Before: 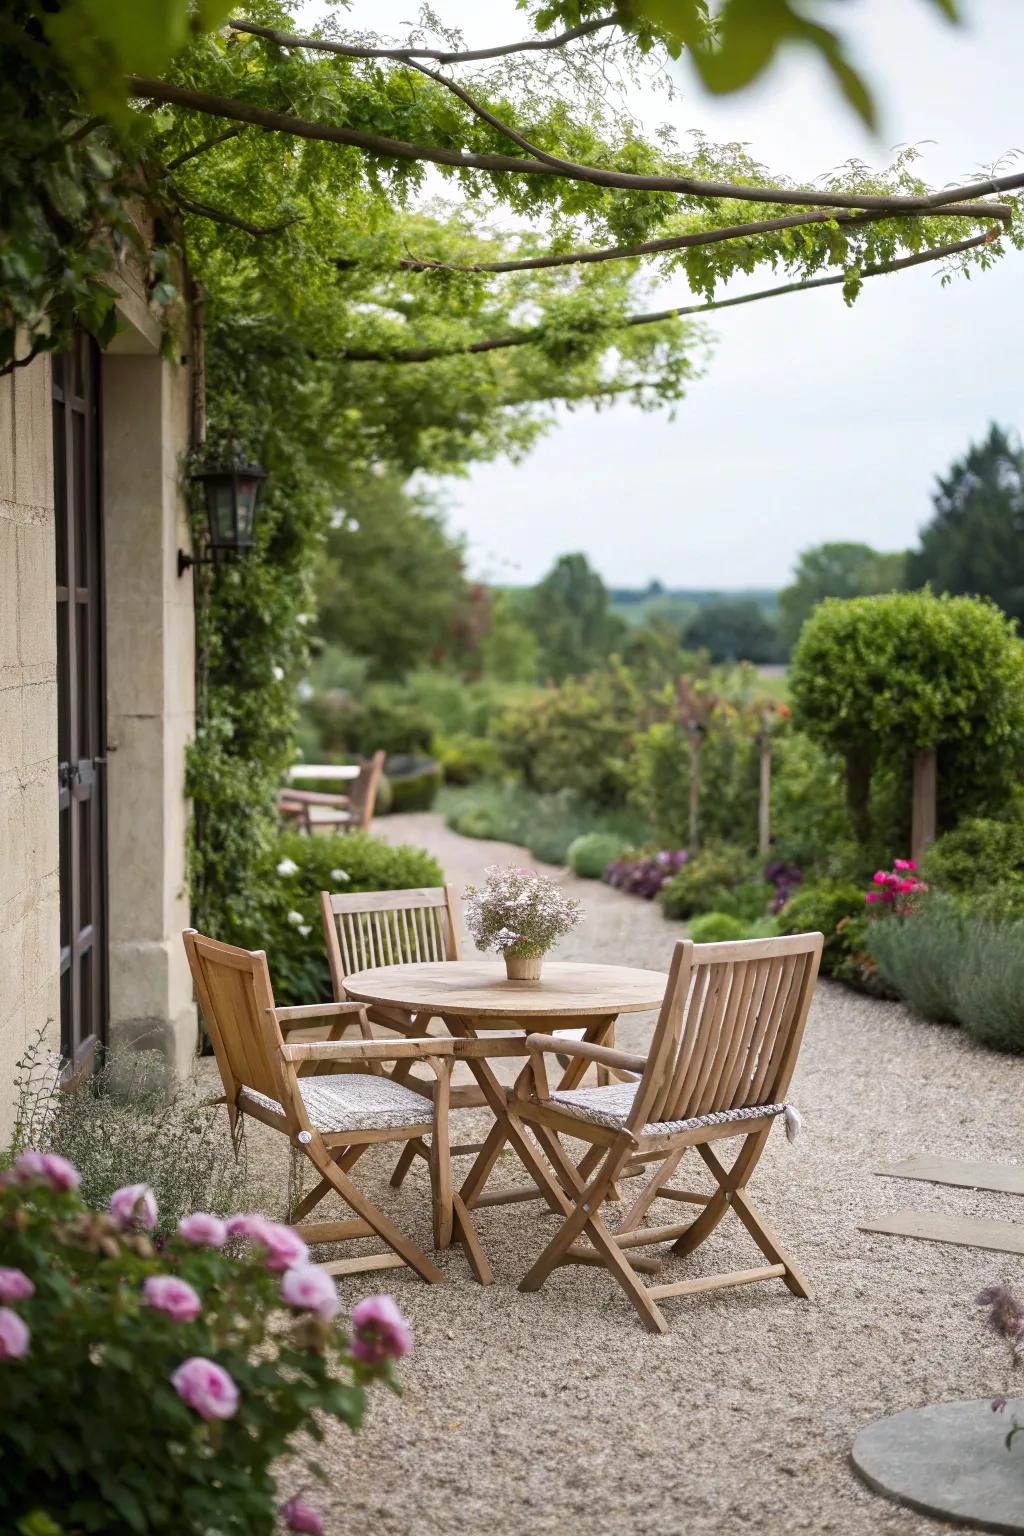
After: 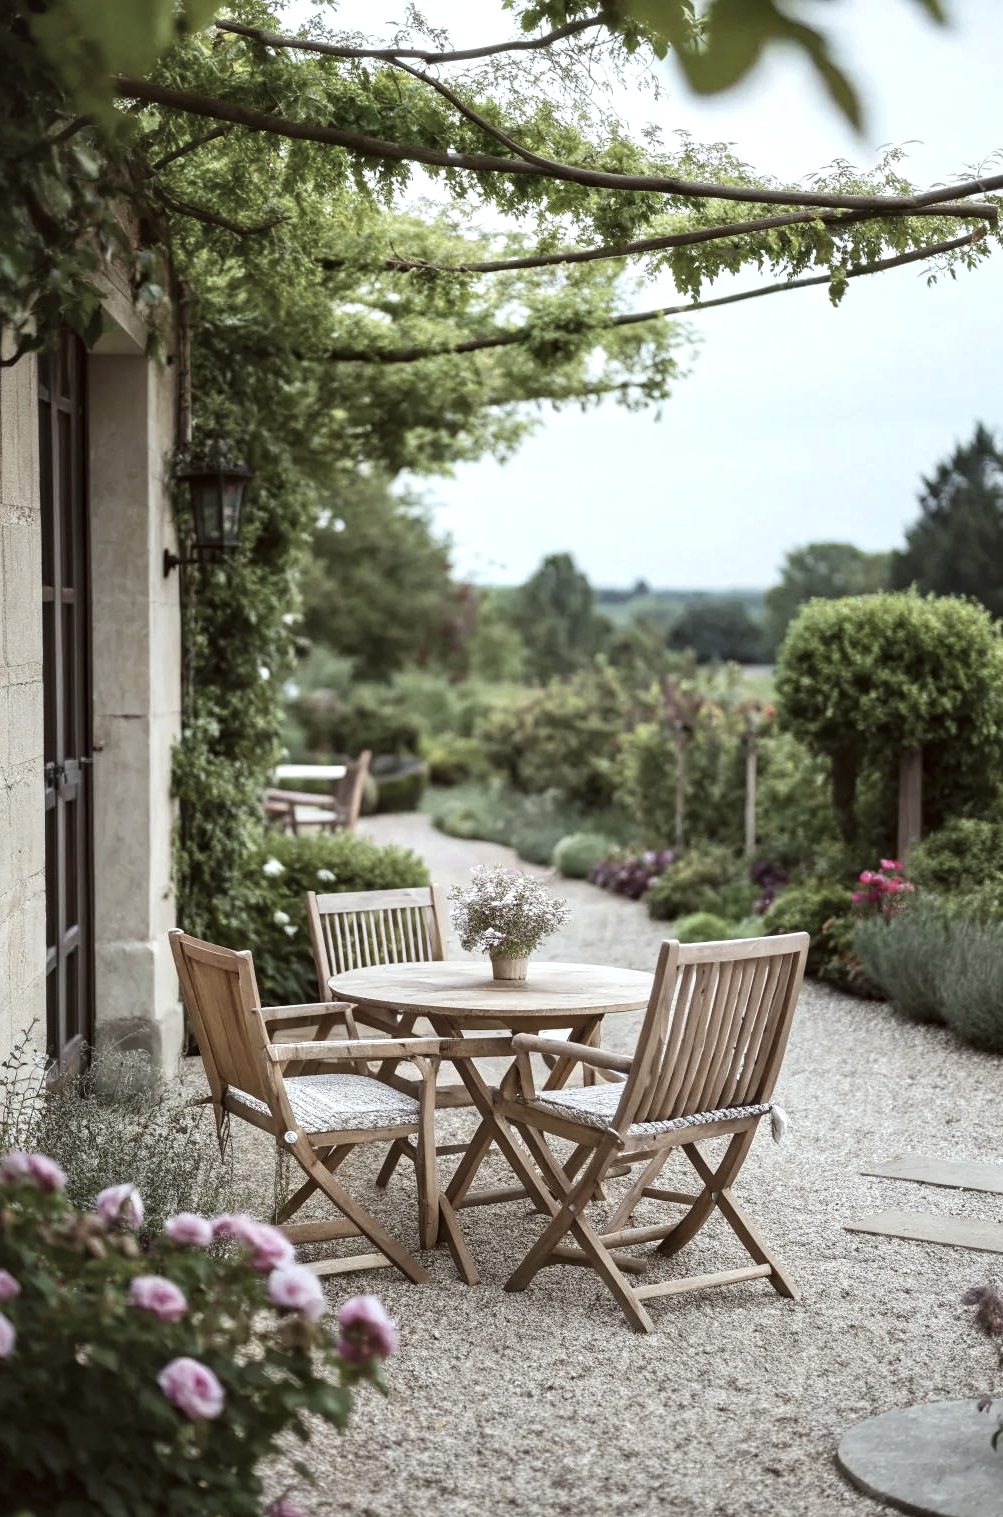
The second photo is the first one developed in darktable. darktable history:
crop and rotate: left 1.455%, right 0.592%, bottom 1.209%
contrast brightness saturation: contrast 0.097, saturation -0.378
color correction: highlights a* -3, highlights b* -2.65, shadows a* 2.36, shadows b* 2.77
exposure: black level correction -0.008, exposure 0.07 EV, compensate highlight preservation false
local contrast: highlights 28%, shadows 73%, midtone range 0.743
